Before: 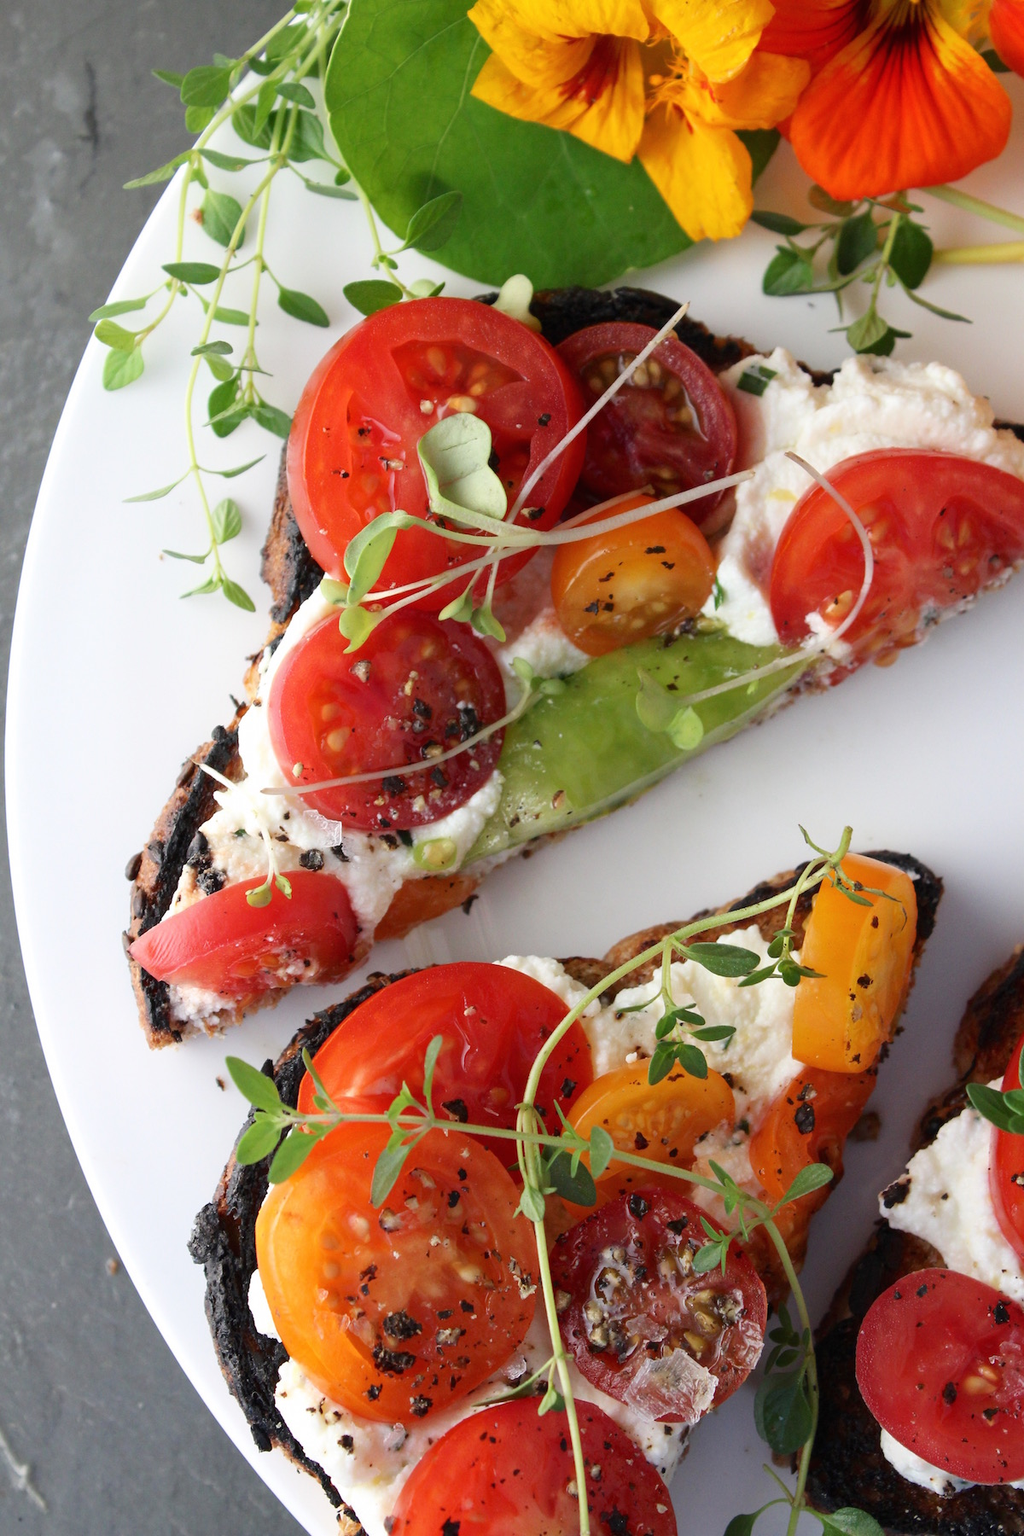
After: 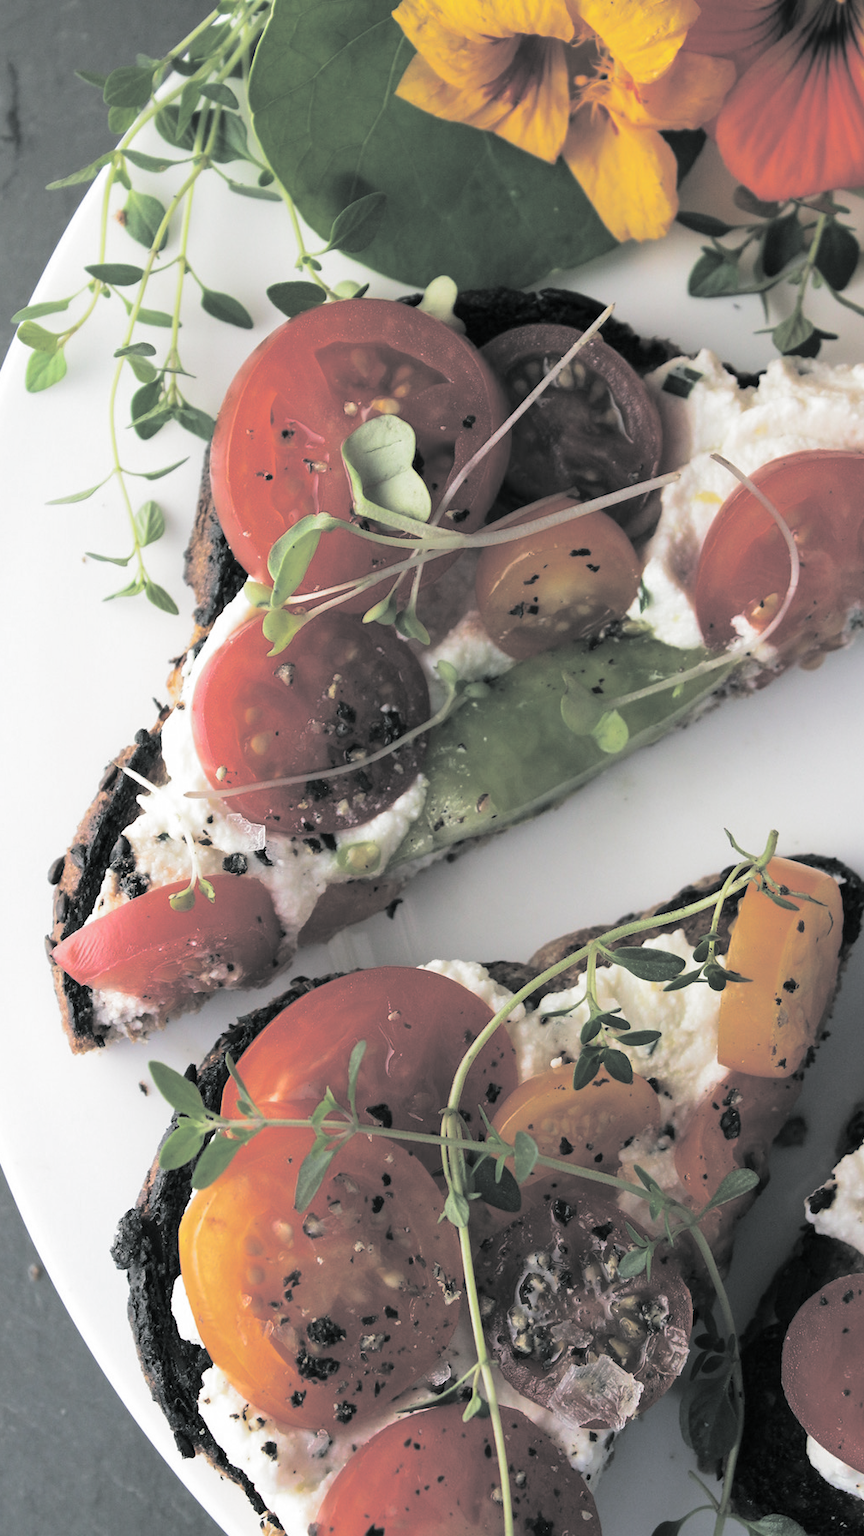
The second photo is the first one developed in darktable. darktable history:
split-toning: shadows › hue 190.8°, shadows › saturation 0.05, highlights › hue 54°, highlights › saturation 0.05, compress 0%
crop: left 7.598%, right 7.873%
